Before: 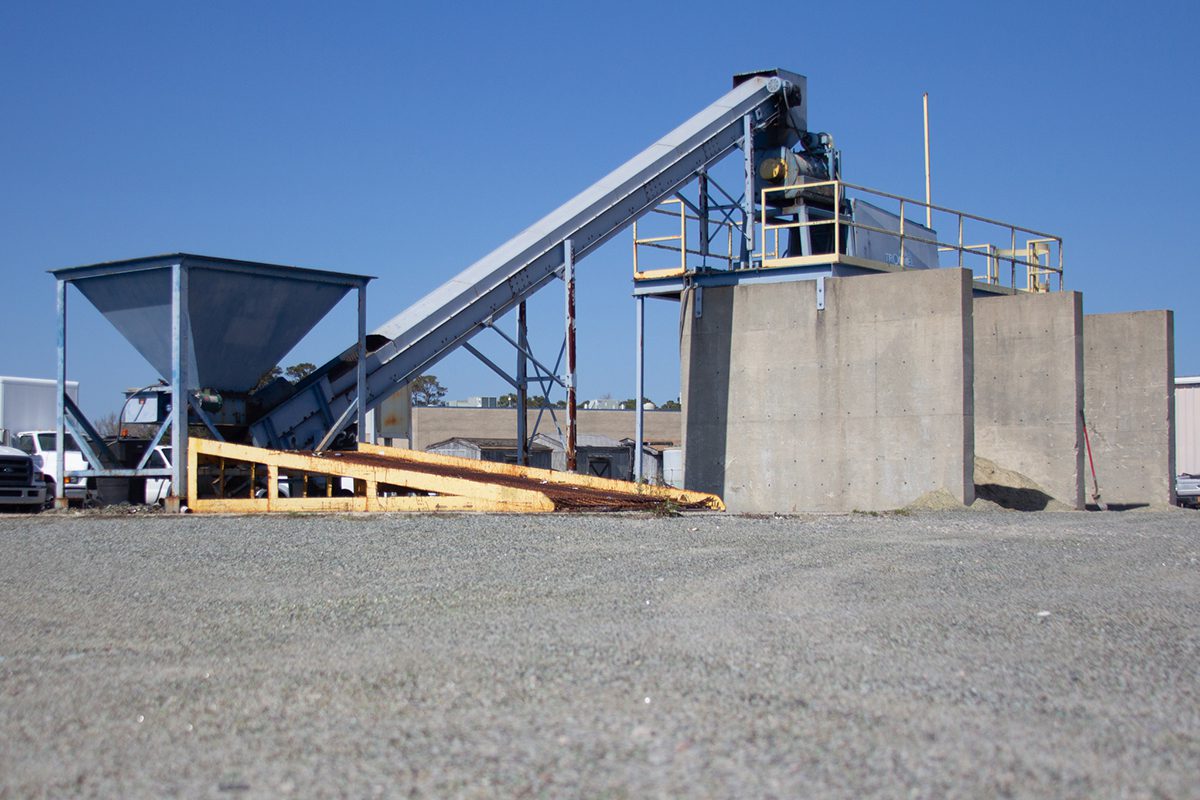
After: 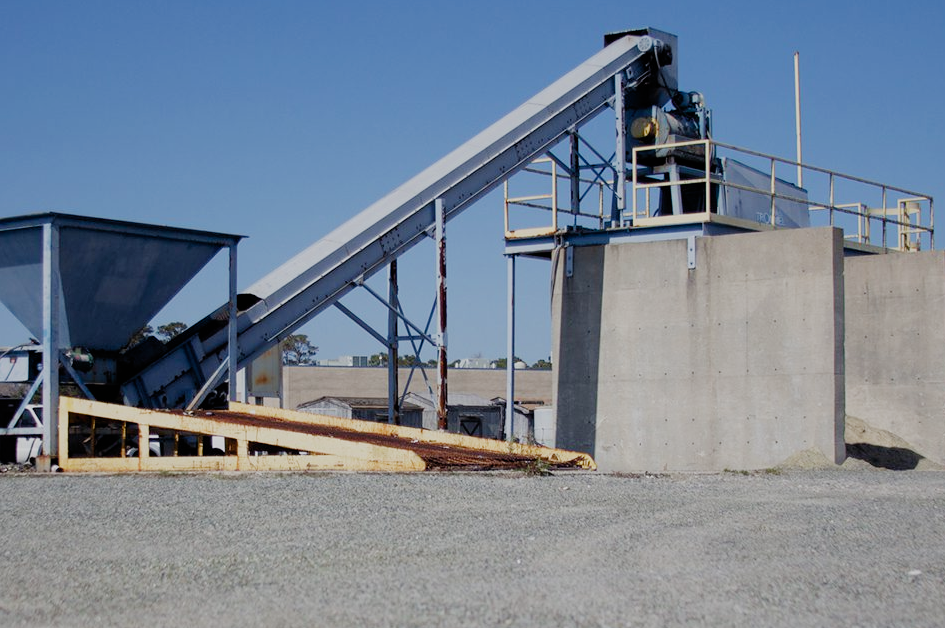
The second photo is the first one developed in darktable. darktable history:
crop and rotate: left 10.785%, top 5.146%, right 10.443%, bottom 16.324%
filmic rgb: black relative exposure -7.65 EV, white relative exposure 4.56 EV, hardness 3.61, add noise in highlights 0.001, preserve chrominance no, color science v3 (2019), use custom middle-gray values true, contrast in highlights soft
